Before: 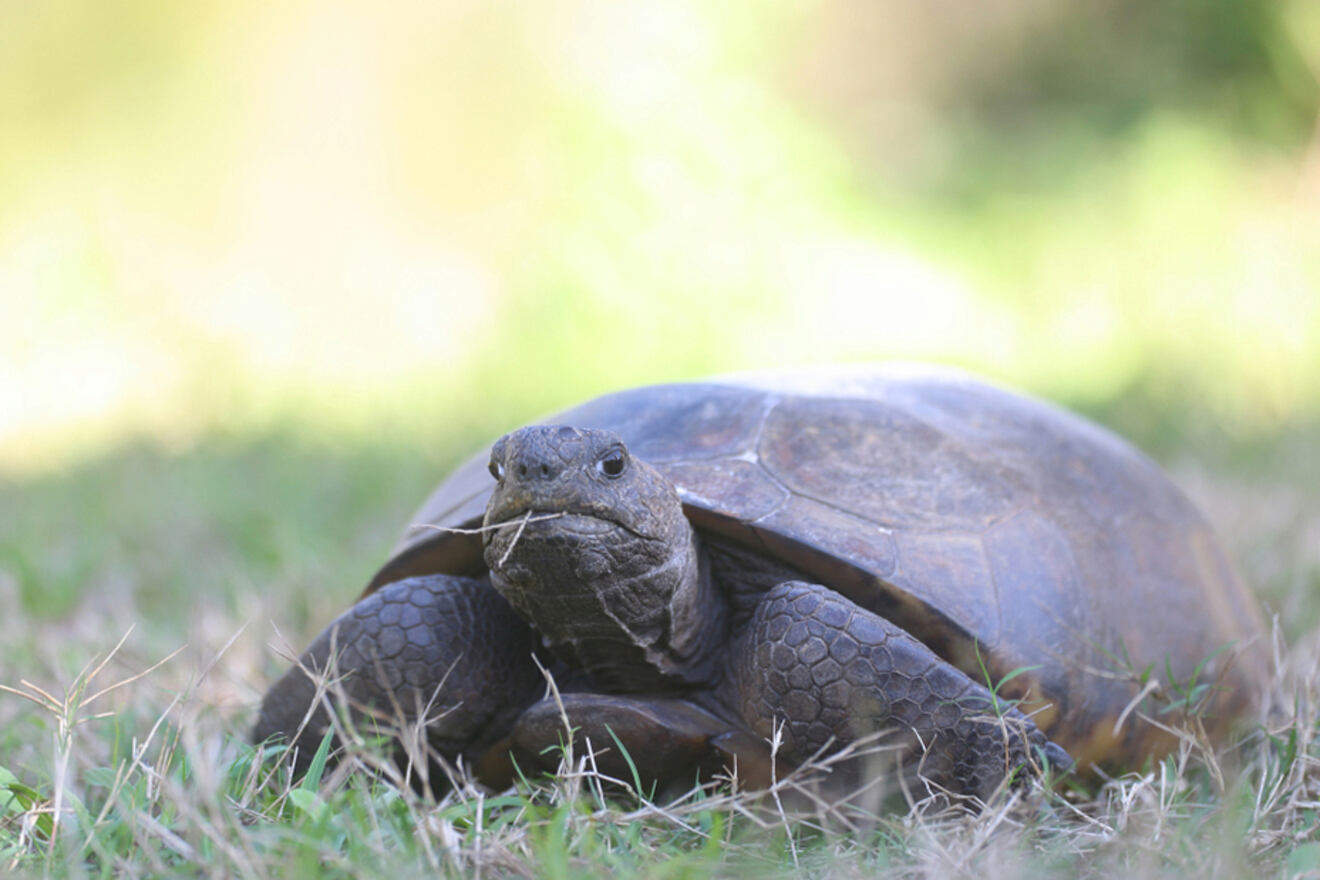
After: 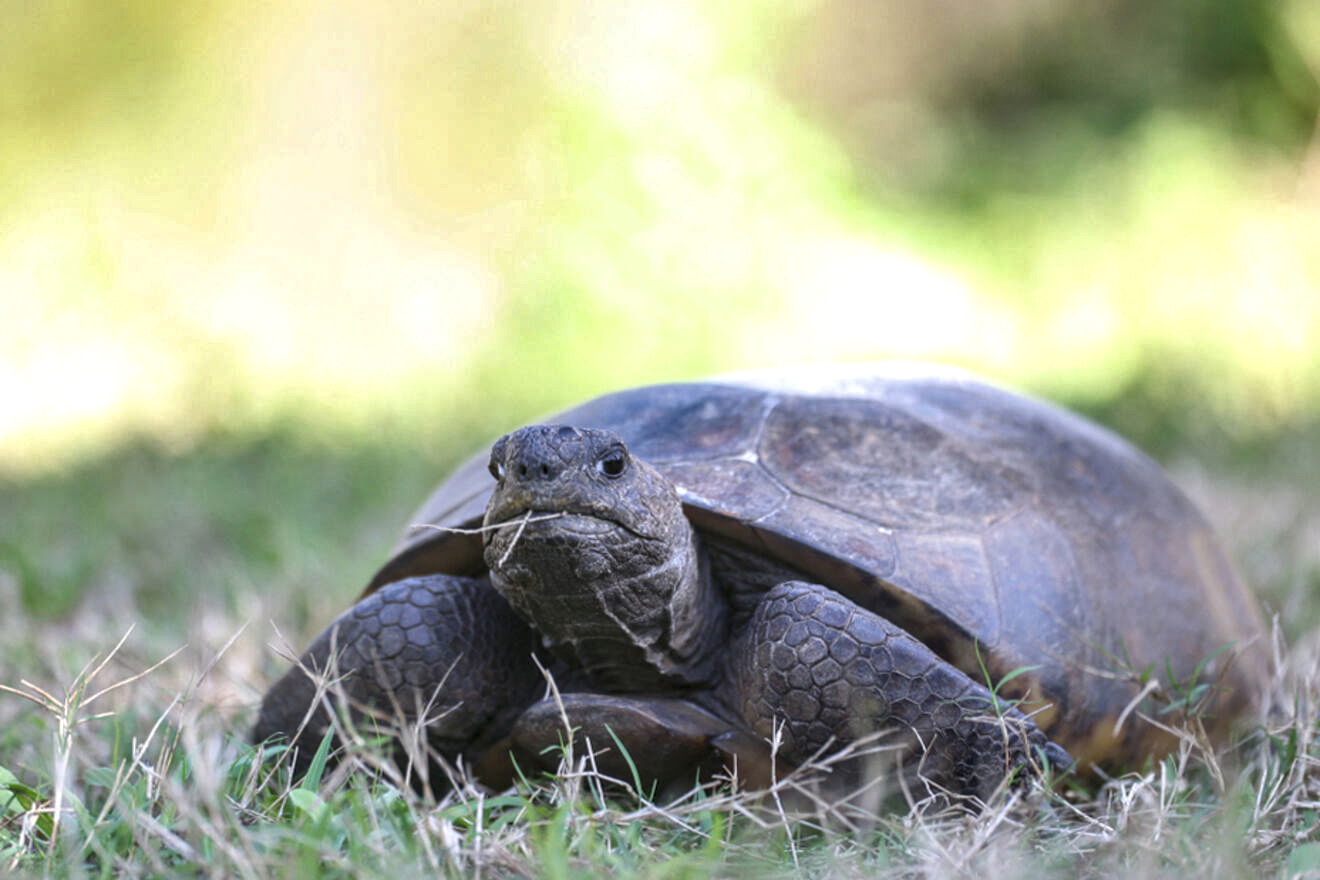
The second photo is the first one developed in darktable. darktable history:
shadows and highlights: soften with gaussian
local contrast: highlights 20%, detail 150%
